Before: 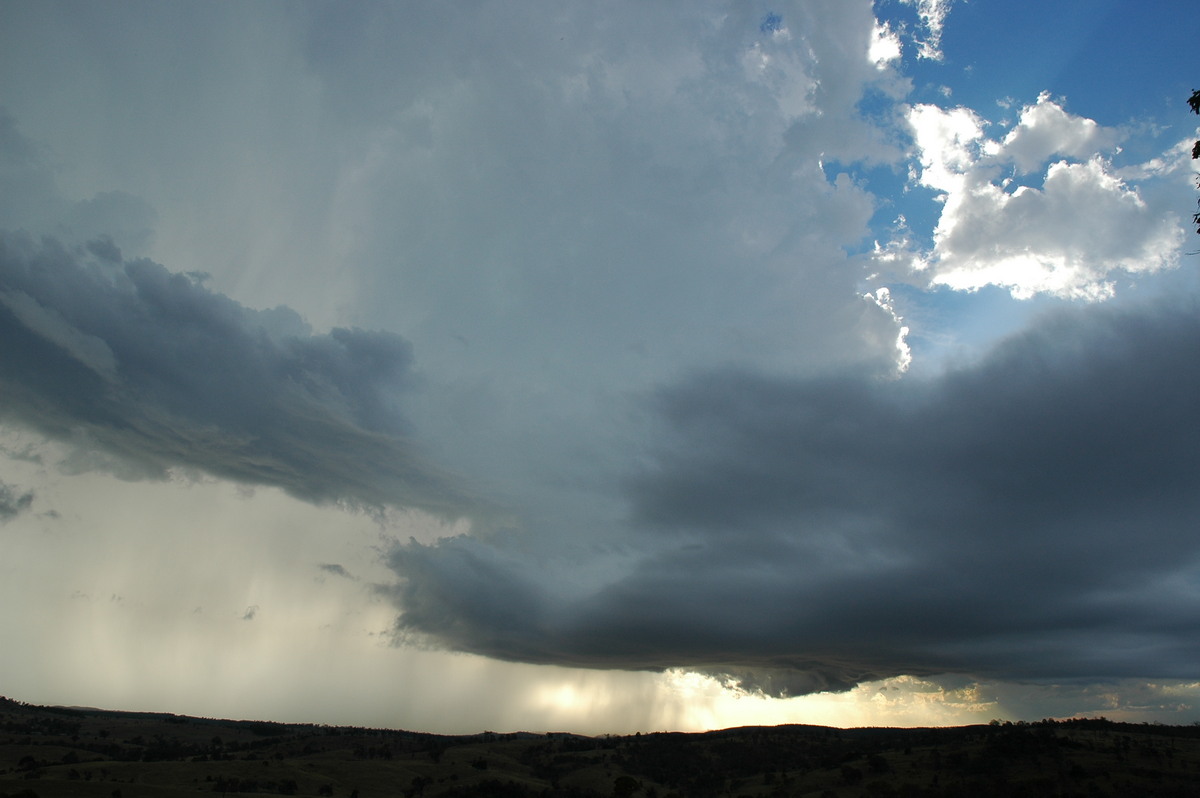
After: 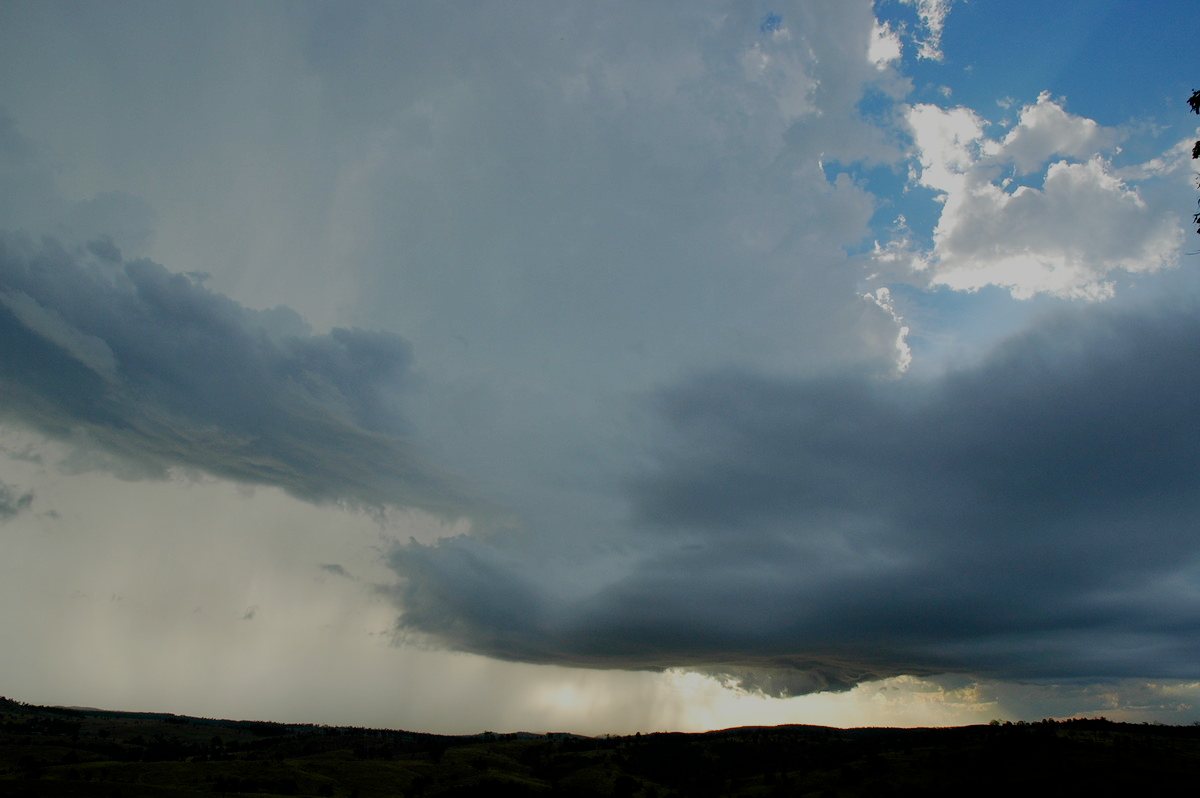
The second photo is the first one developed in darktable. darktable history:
filmic rgb: black relative exposure -8.79 EV, white relative exposure 4.98 EV, target black luminance 0%, hardness 3.79, latitude 66.55%, contrast 0.819, highlights saturation mix 11.17%, shadows ↔ highlights balance 20.49%, preserve chrominance no, color science v5 (2021), contrast in shadows safe, contrast in highlights safe
shadows and highlights: shadows -20.08, white point adjustment -2.15, highlights -34.81
